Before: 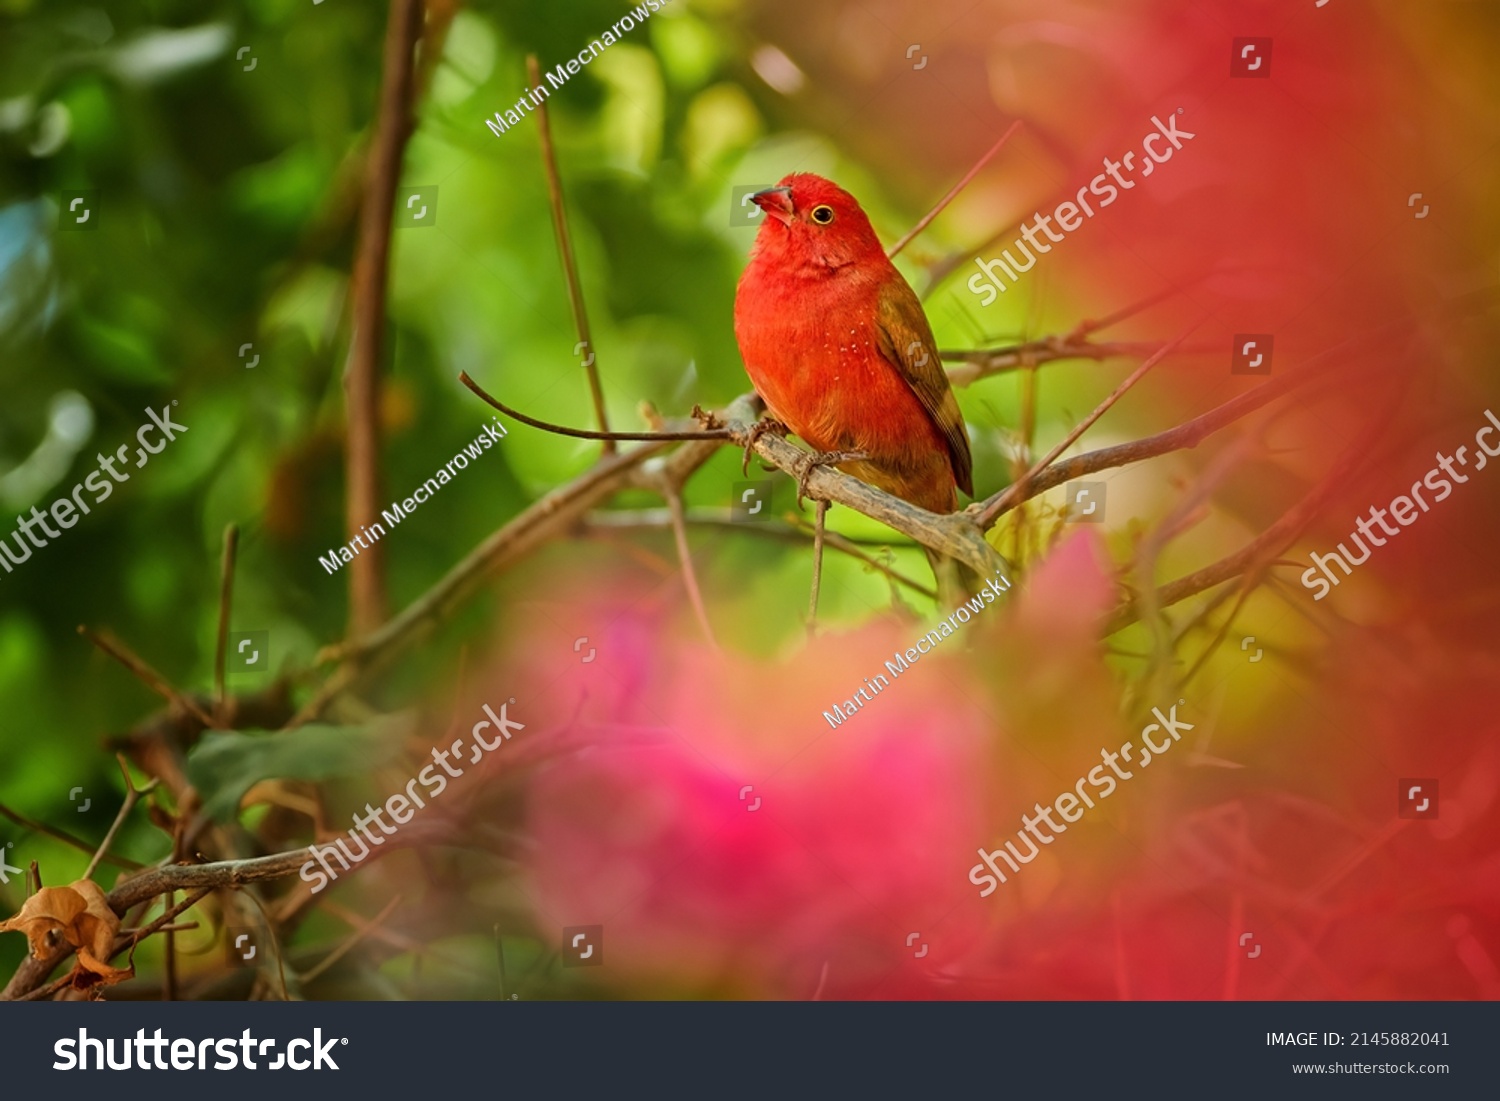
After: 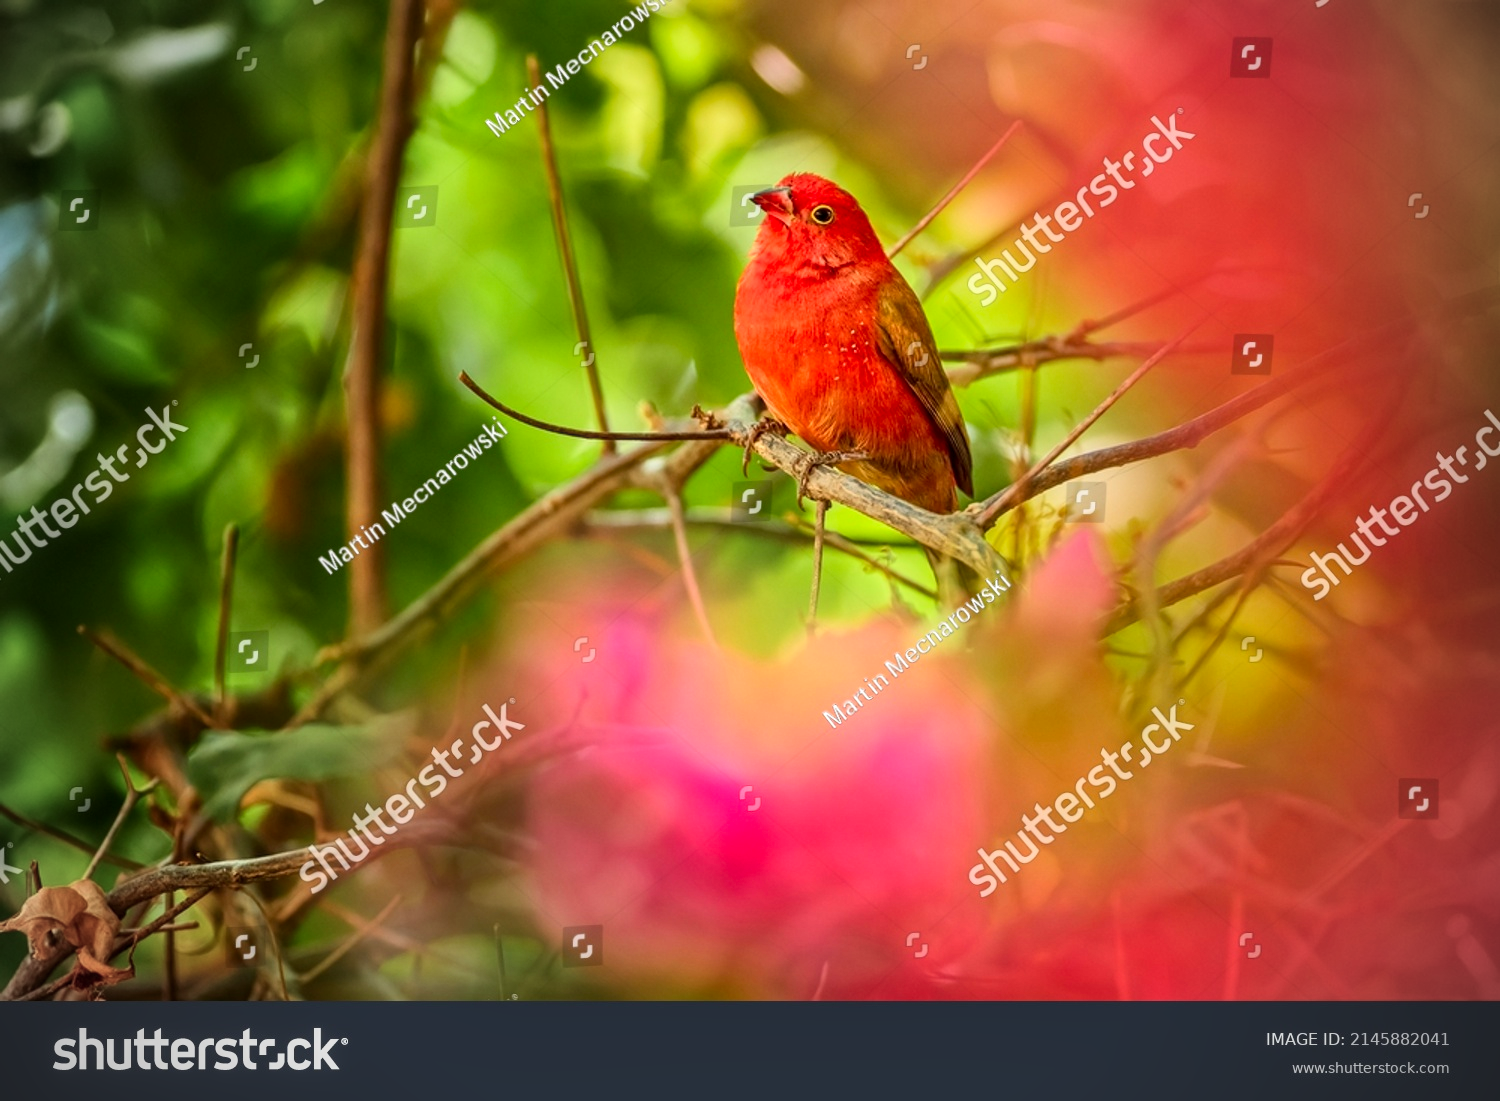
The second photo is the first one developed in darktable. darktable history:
local contrast: on, module defaults
vignetting: unbound false
contrast brightness saturation: contrast 0.204, brightness 0.164, saturation 0.23
exposure: exposure -0.18 EV, compensate exposure bias true, compensate highlight preservation false
